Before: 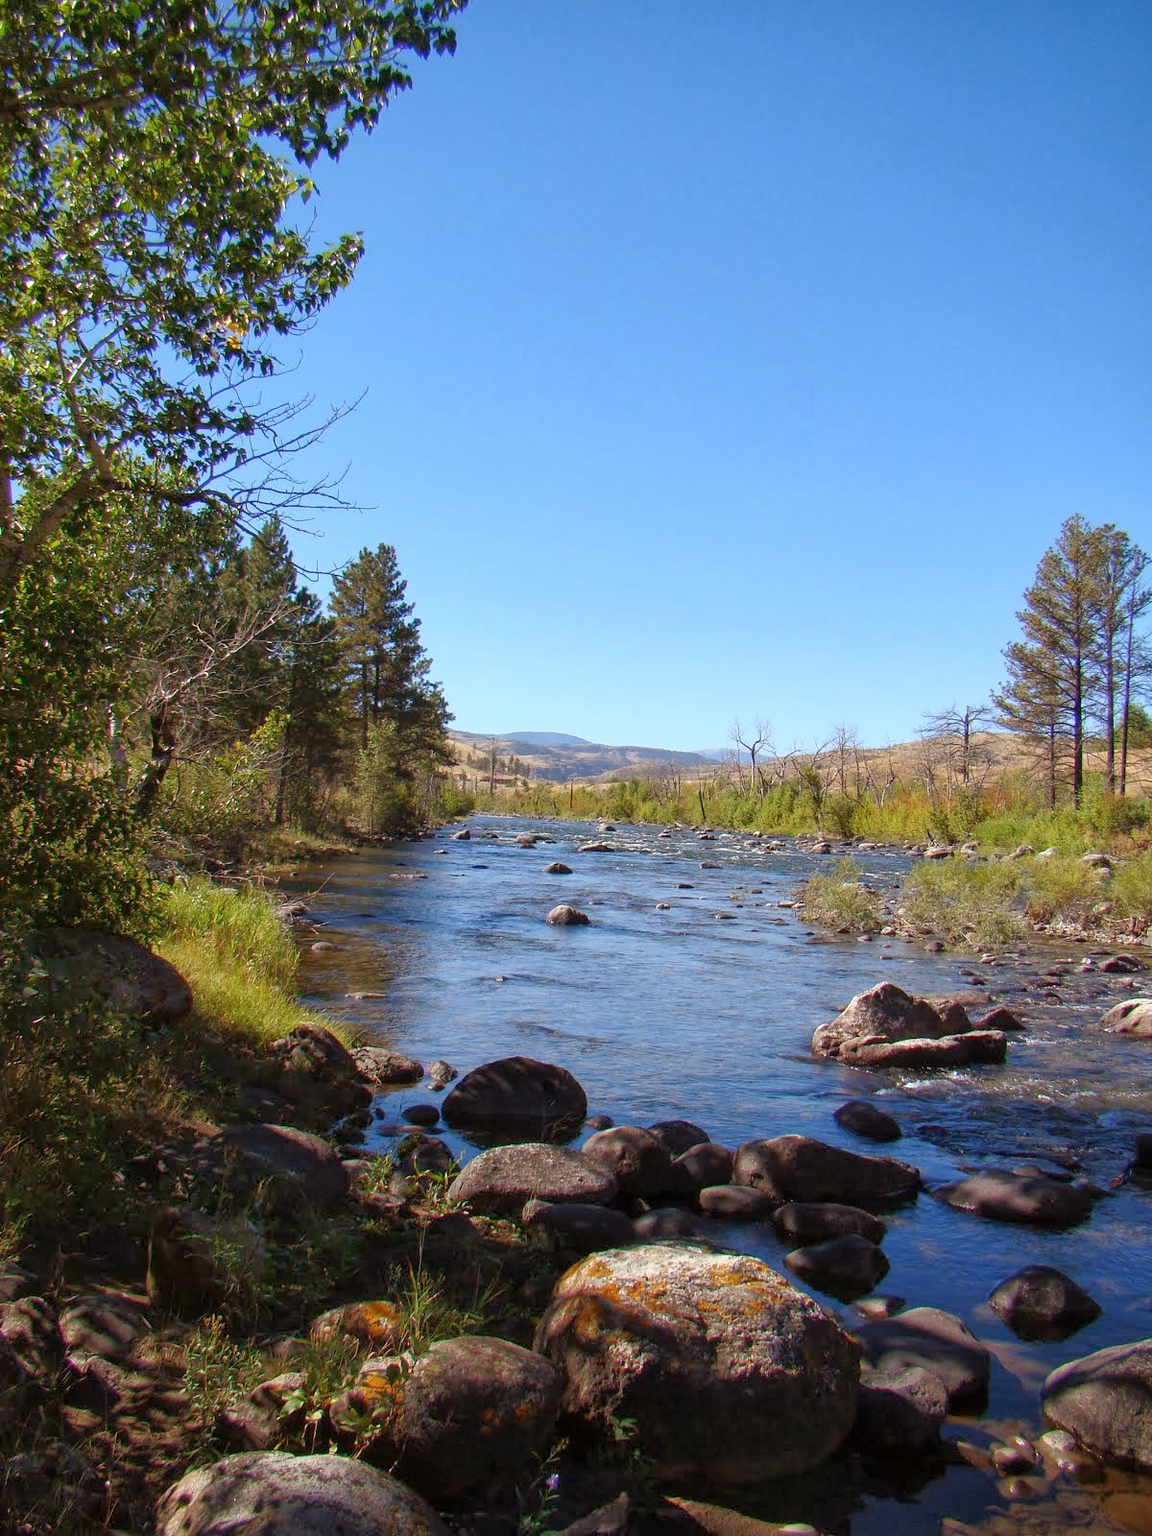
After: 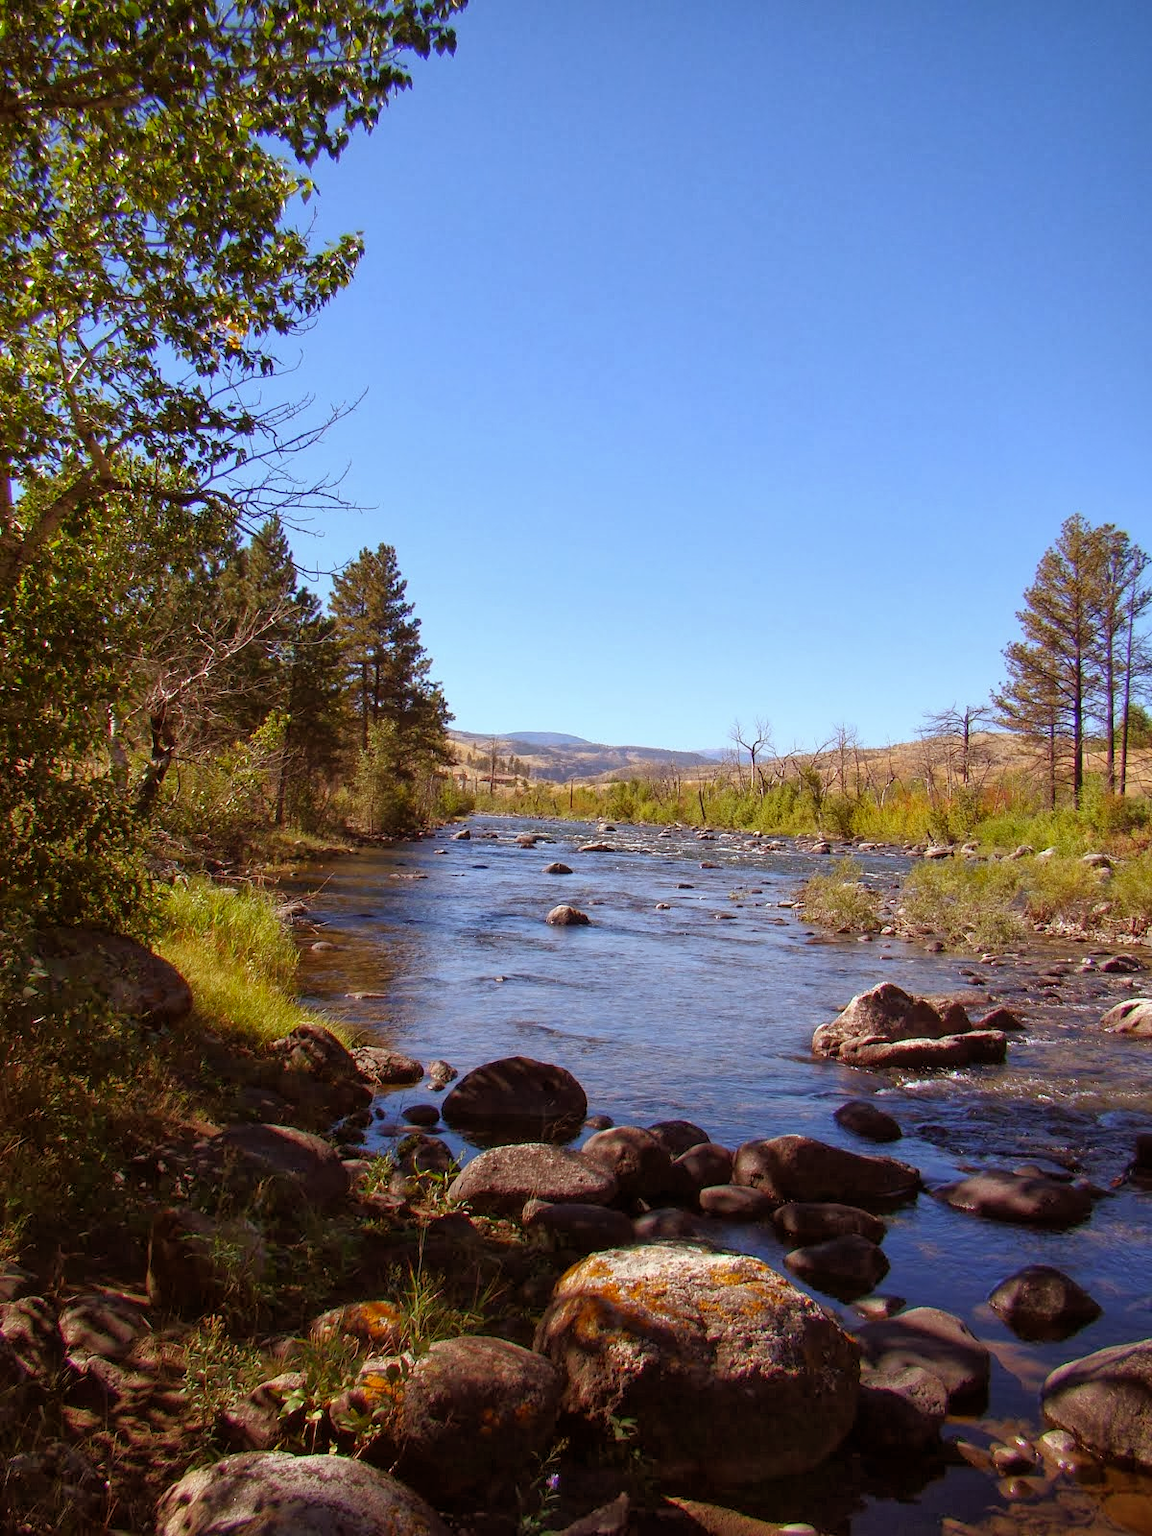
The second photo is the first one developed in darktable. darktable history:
rgb levels: mode RGB, independent channels, levels [[0, 0.5, 1], [0, 0.521, 1], [0, 0.536, 1]]
rotate and perspective: automatic cropping original format, crop left 0, crop top 0
bloom: size 9%, threshold 100%, strength 7%
